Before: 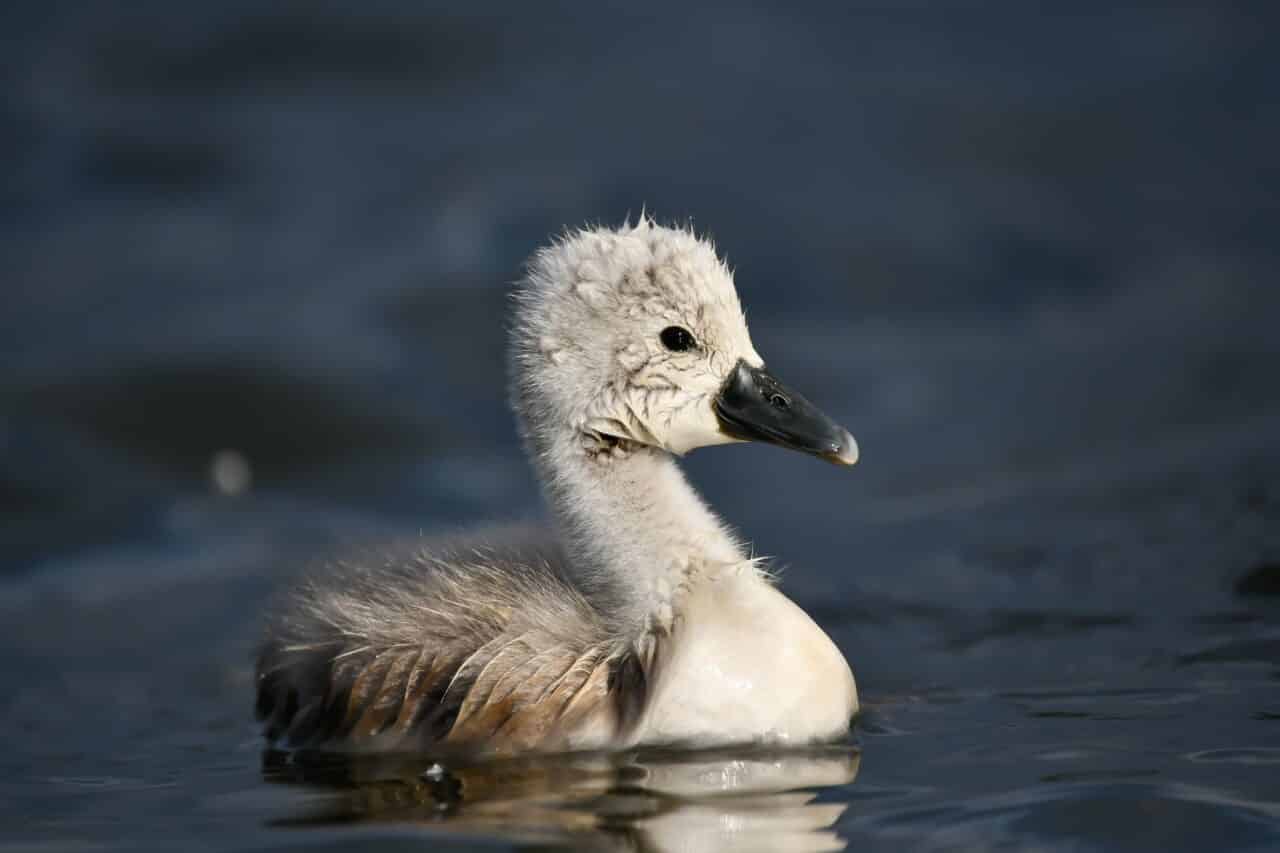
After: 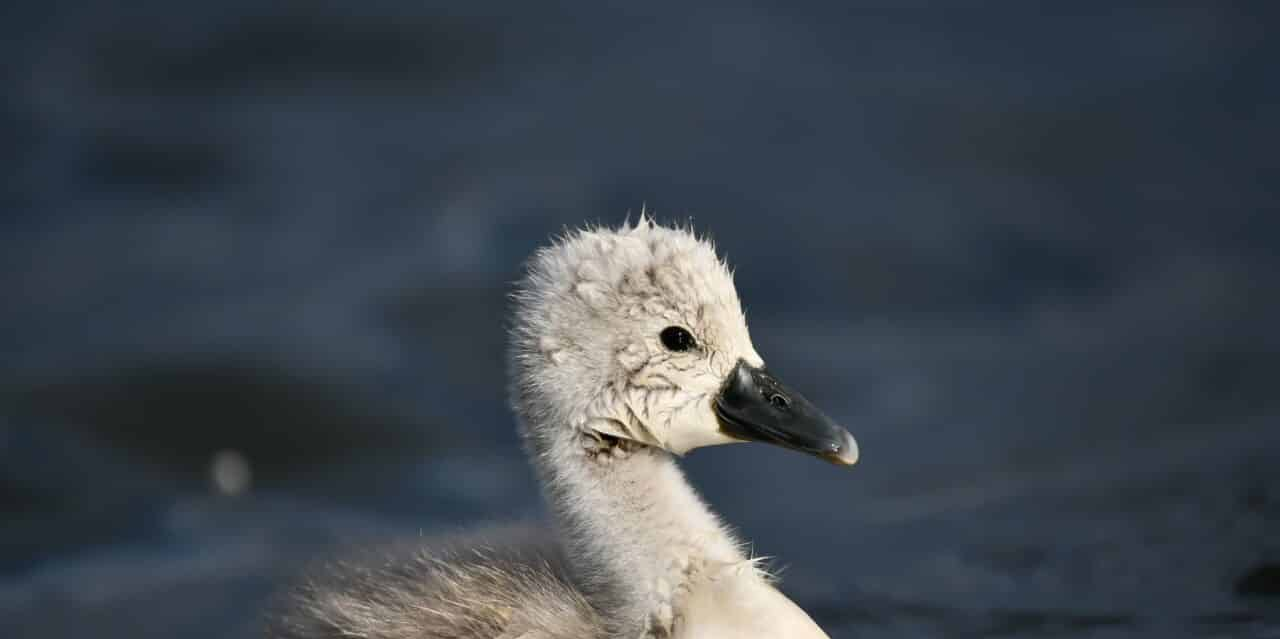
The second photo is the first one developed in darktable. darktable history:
crop: bottom 24.988%
tone equalizer: on, module defaults
